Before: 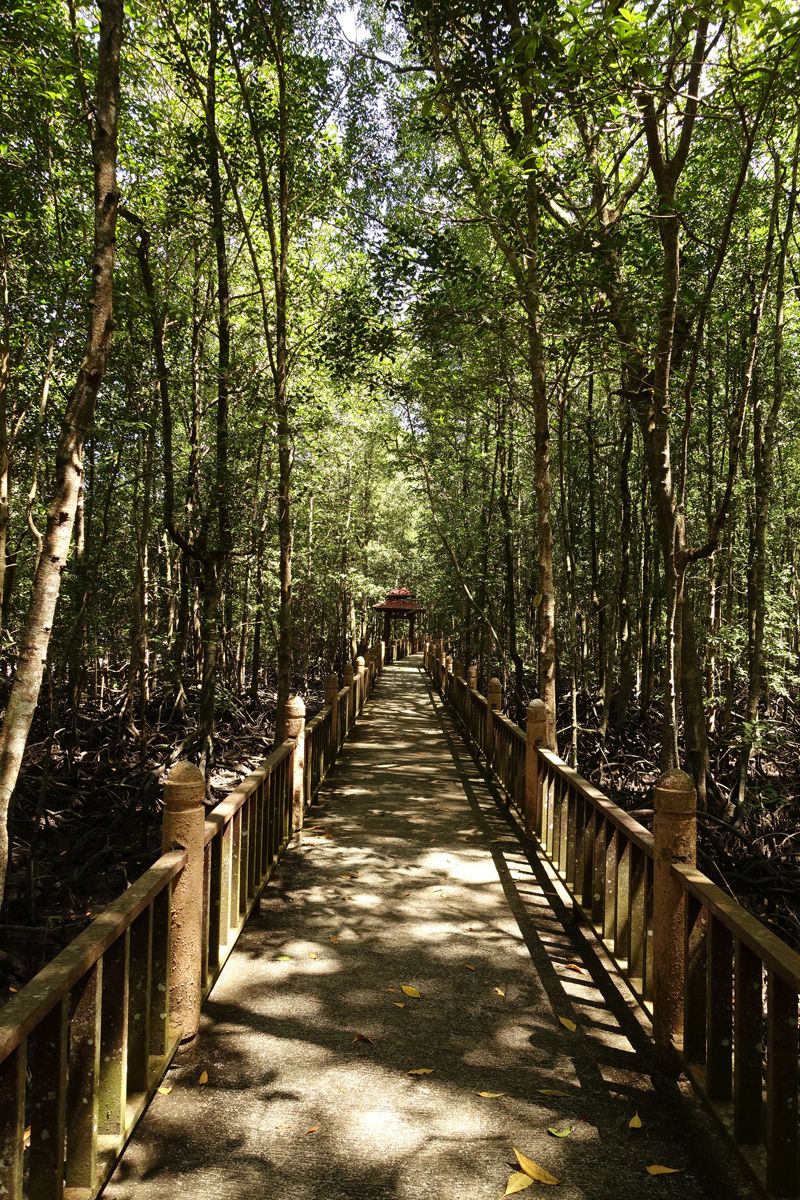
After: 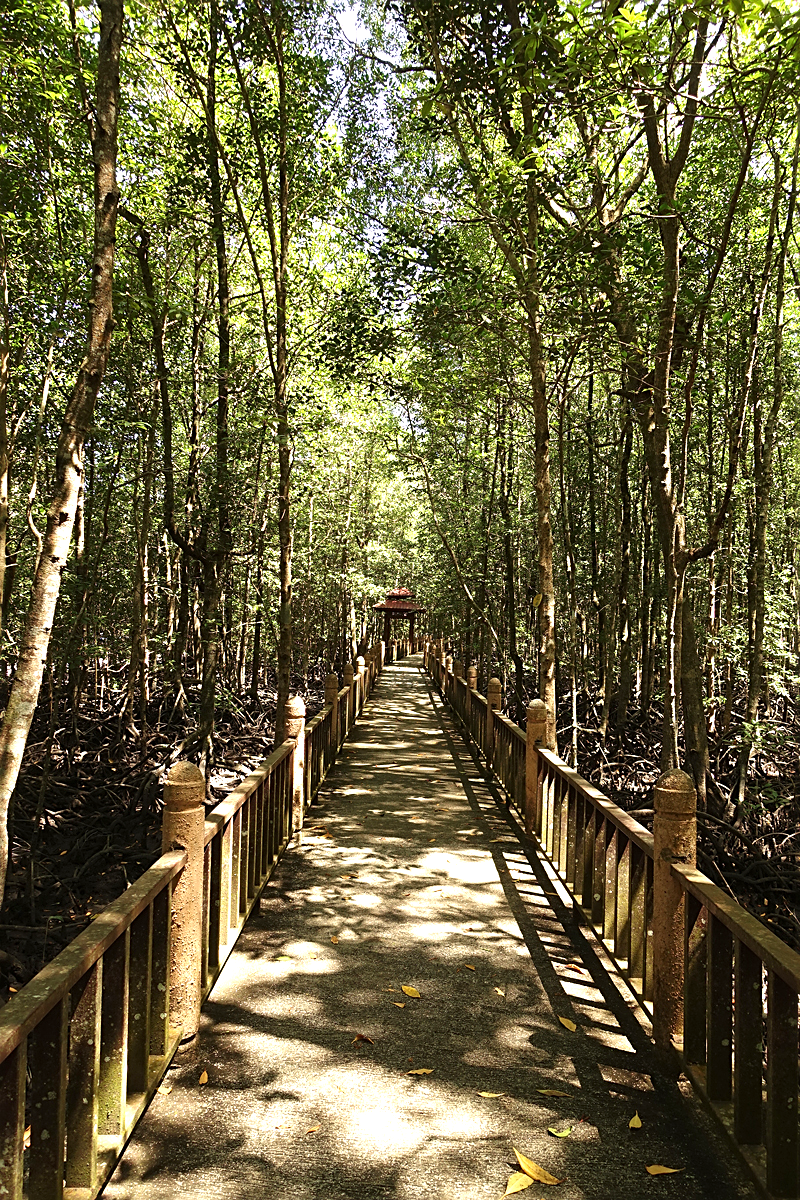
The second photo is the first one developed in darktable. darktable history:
exposure: black level correction 0, exposure 0.695 EV, compensate highlight preservation false
sharpen: on, module defaults
